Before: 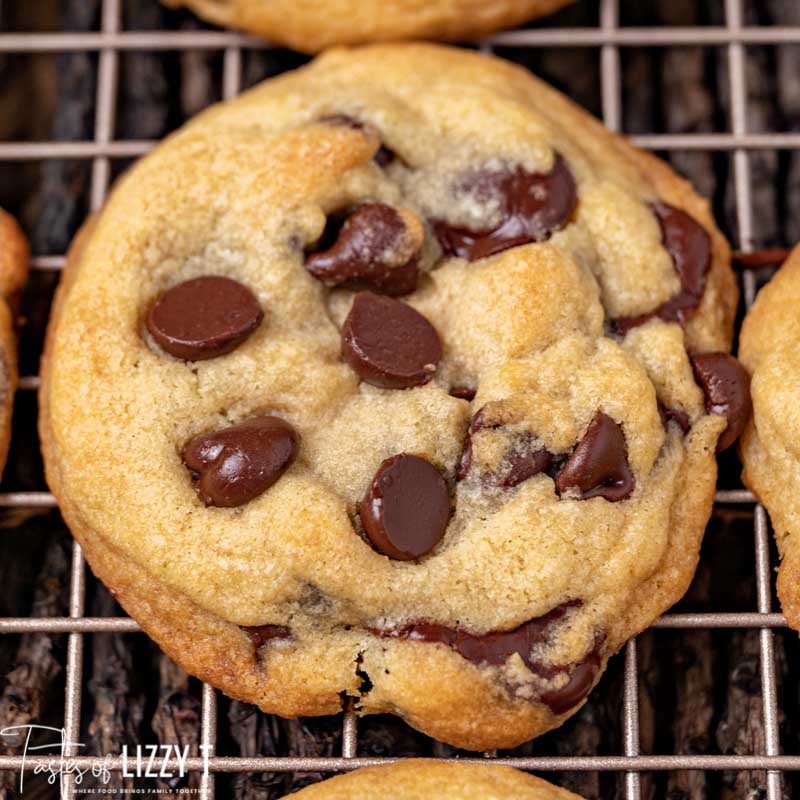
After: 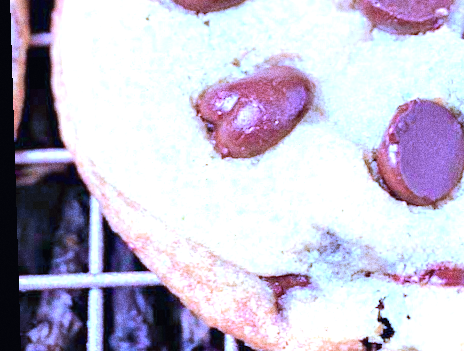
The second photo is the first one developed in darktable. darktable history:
exposure: black level correction 0, exposure 1.3 EV, compensate exposure bias true, compensate highlight preservation false
rotate and perspective: rotation -1.77°, lens shift (horizontal) 0.004, automatic cropping off
tone equalizer: -8 EV -0.417 EV, -7 EV -0.389 EV, -6 EV -0.333 EV, -5 EV -0.222 EV, -3 EV 0.222 EV, -2 EV 0.333 EV, -1 EV 0.389 EV, +0 EV 0.417 EV, edges refinement/feathering 500, mask exposure compensation -1.57 EV, preserve details no
crop: top 44.483%, right 43.593%, bottom 12.892%
base curve: curves: ch0 [(0, 0) (0.262, 0.32) (0.722, 0.705) (1, 1)]
contrast brightness saturation: brightness 0.13
color calibration: output R [0.948, 0.091, -0.04, 0], output G [-0.3, 1.384, -0.085, 0], output B [-0.108, 0.061, 1.08, 0], illuminant as shot in camera, x 0.484, y 0.43, temperature 2405.29 K
grain: coarseness 0.09 ISO, strength 40%
